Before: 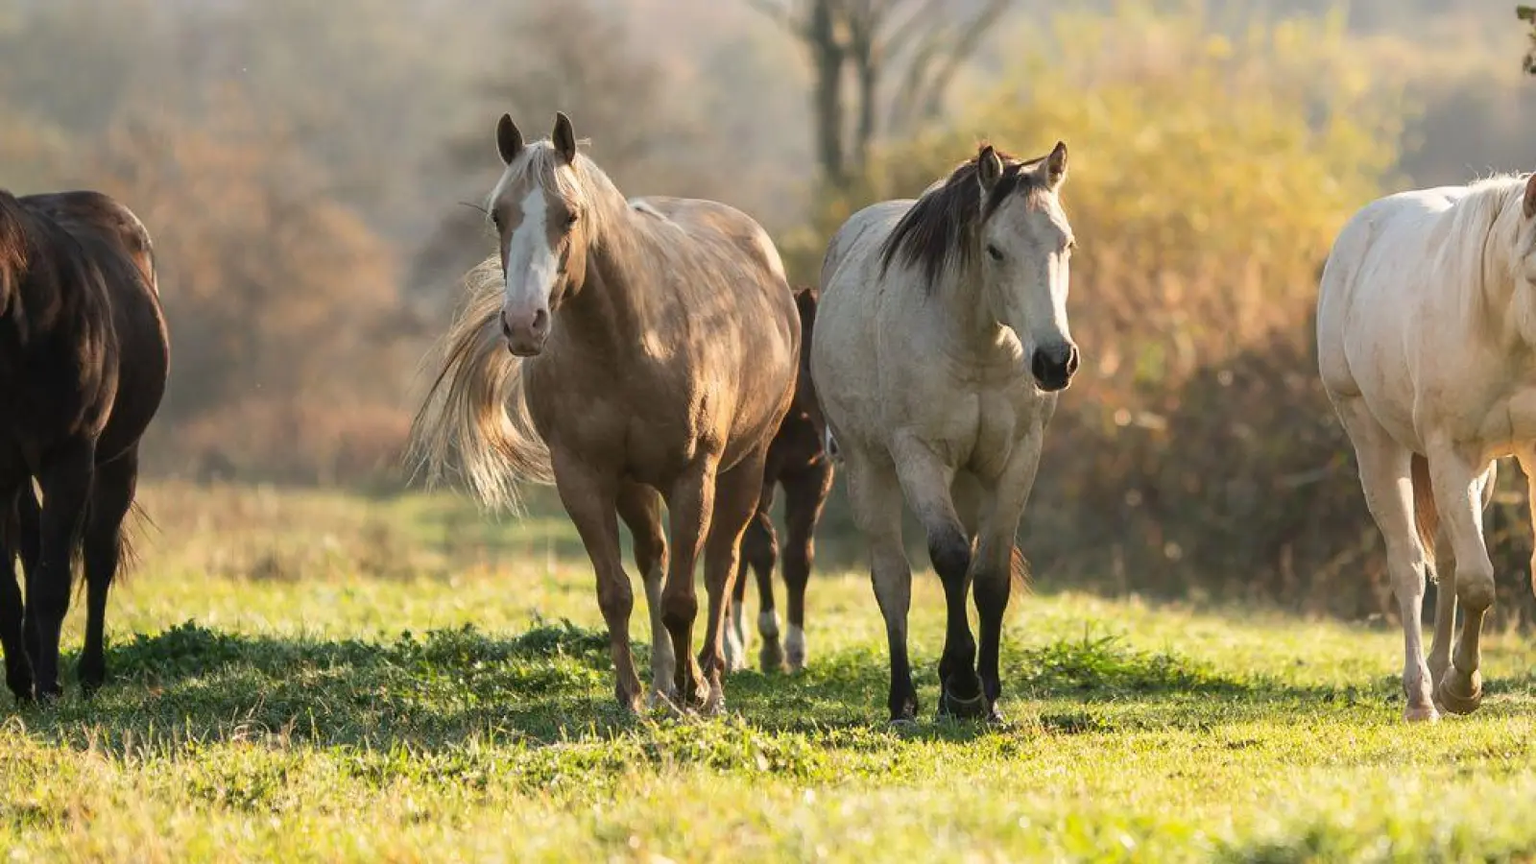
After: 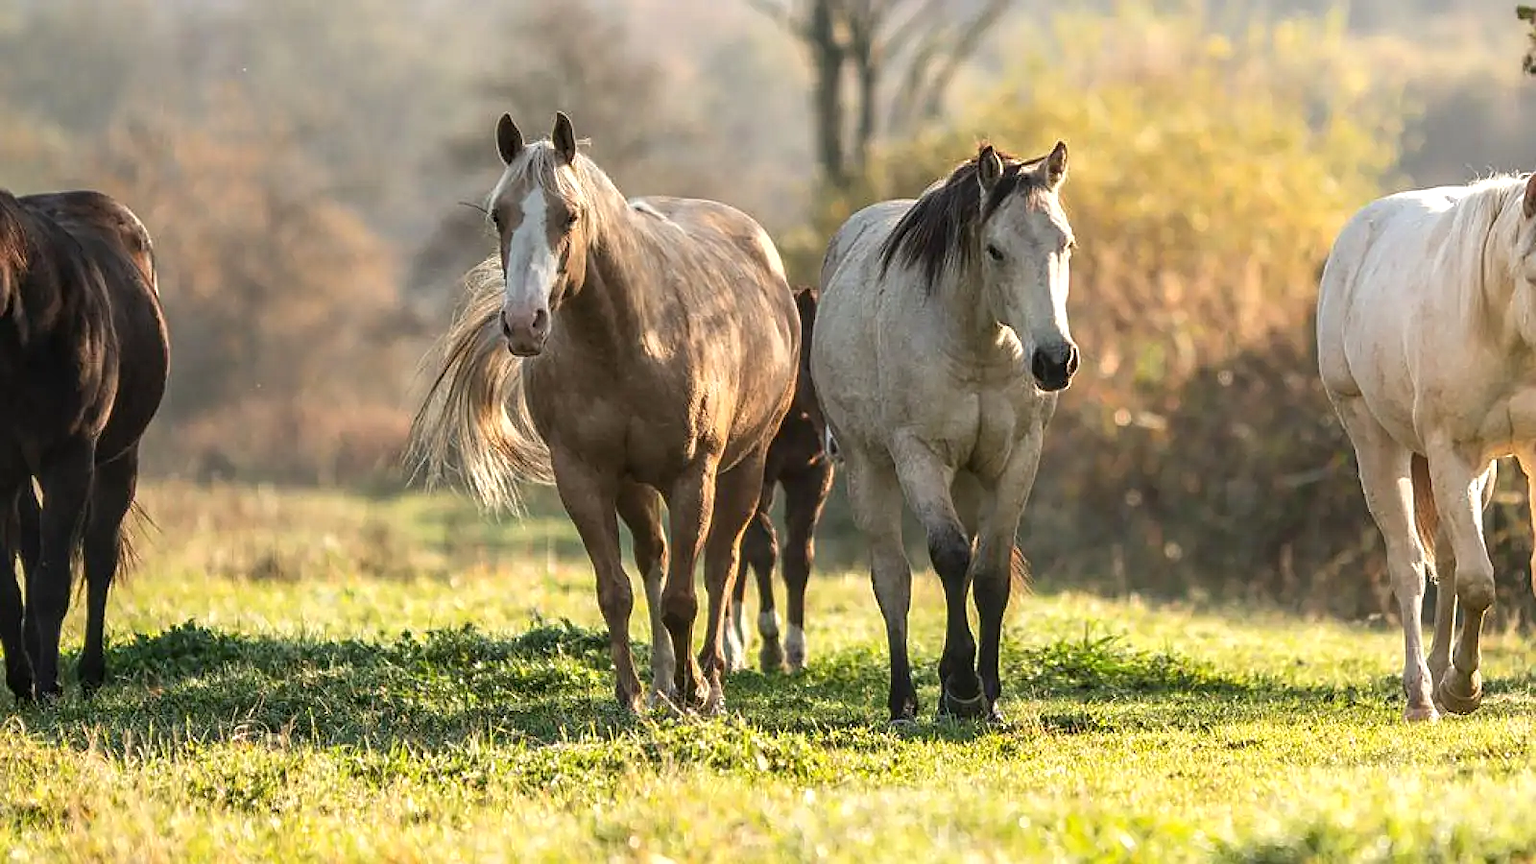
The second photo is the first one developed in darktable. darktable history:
local contrast: on, module defaults
exposure: exposure 0.202 EV, compensate exposure bias true, compensate highlight preservation false
sharpen: on, module defaults
